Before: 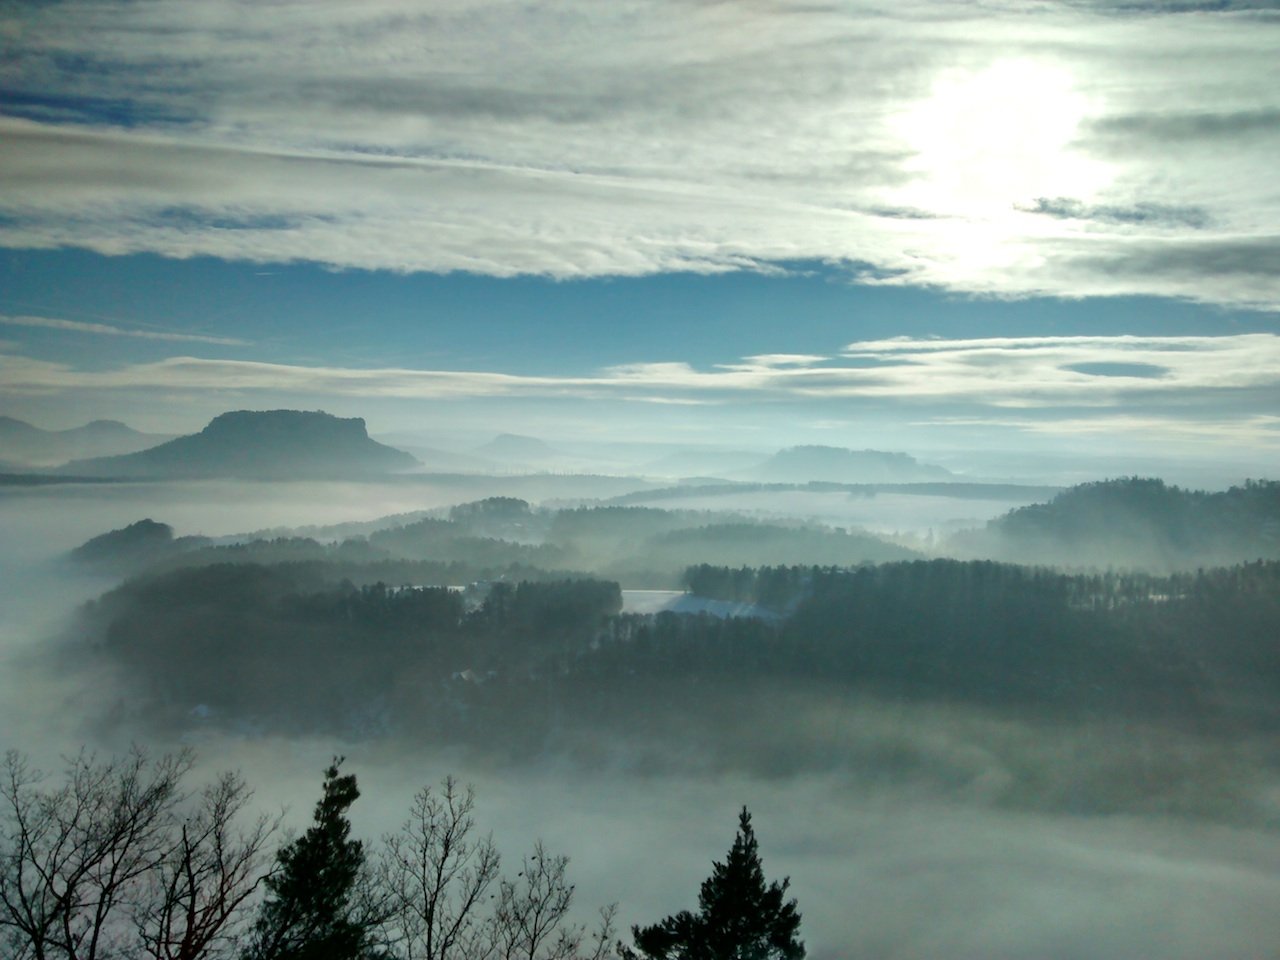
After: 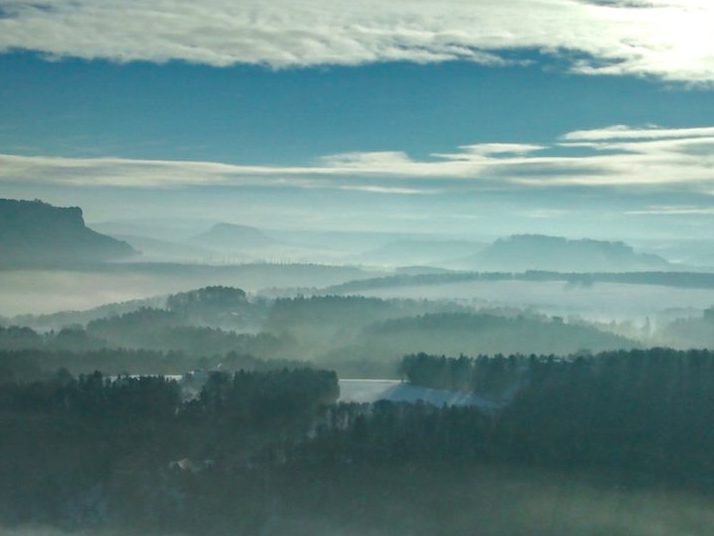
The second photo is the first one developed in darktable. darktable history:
haze removal: strength 0.29, distance 0.25, compatibility mode true, adaptive false
crop and rotate: left 22.13%, top 22.054%, right 22.026%, bottom 22.102%
contrast brightness saturation: contrast 0.01, saturation -0.05
